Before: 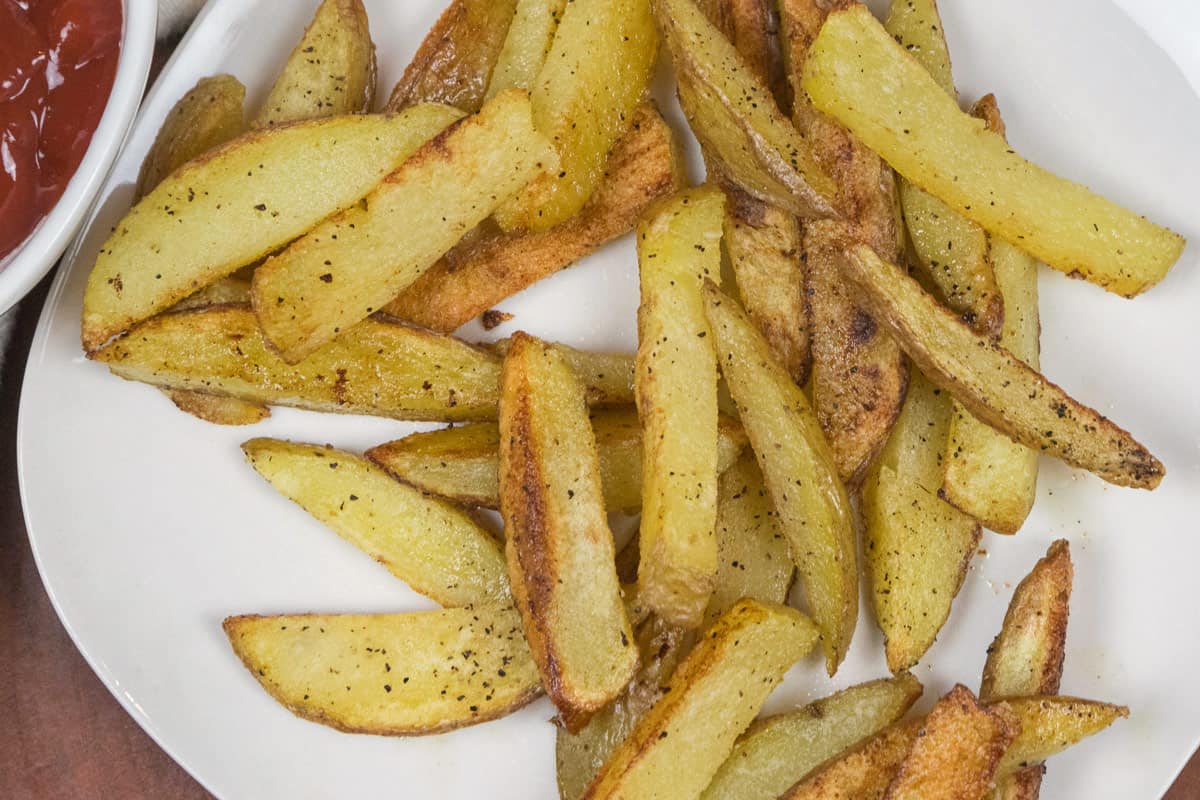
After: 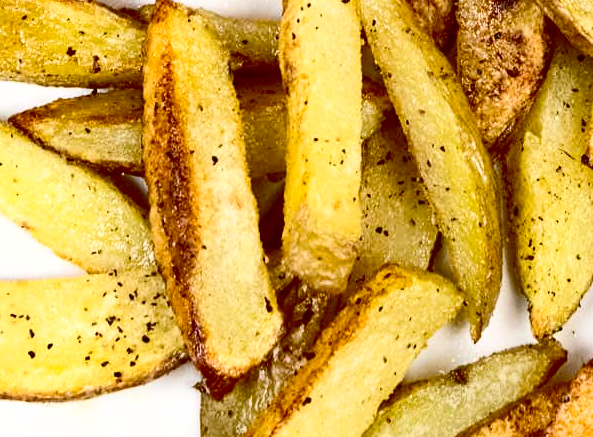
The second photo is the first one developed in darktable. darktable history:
exposure: black level correction 0.04, exposure 0.5 EV, compensate highlight preservation false
crop: left 29.672%, top 41.786%, right 20.851%, bottom 3.487%
shadows and highlights: radius 125.46, shadows 30.51, highlights -30.51, low approximation 0.01, soften with gaussian
contrast brightness saturation: contrast 0.28
